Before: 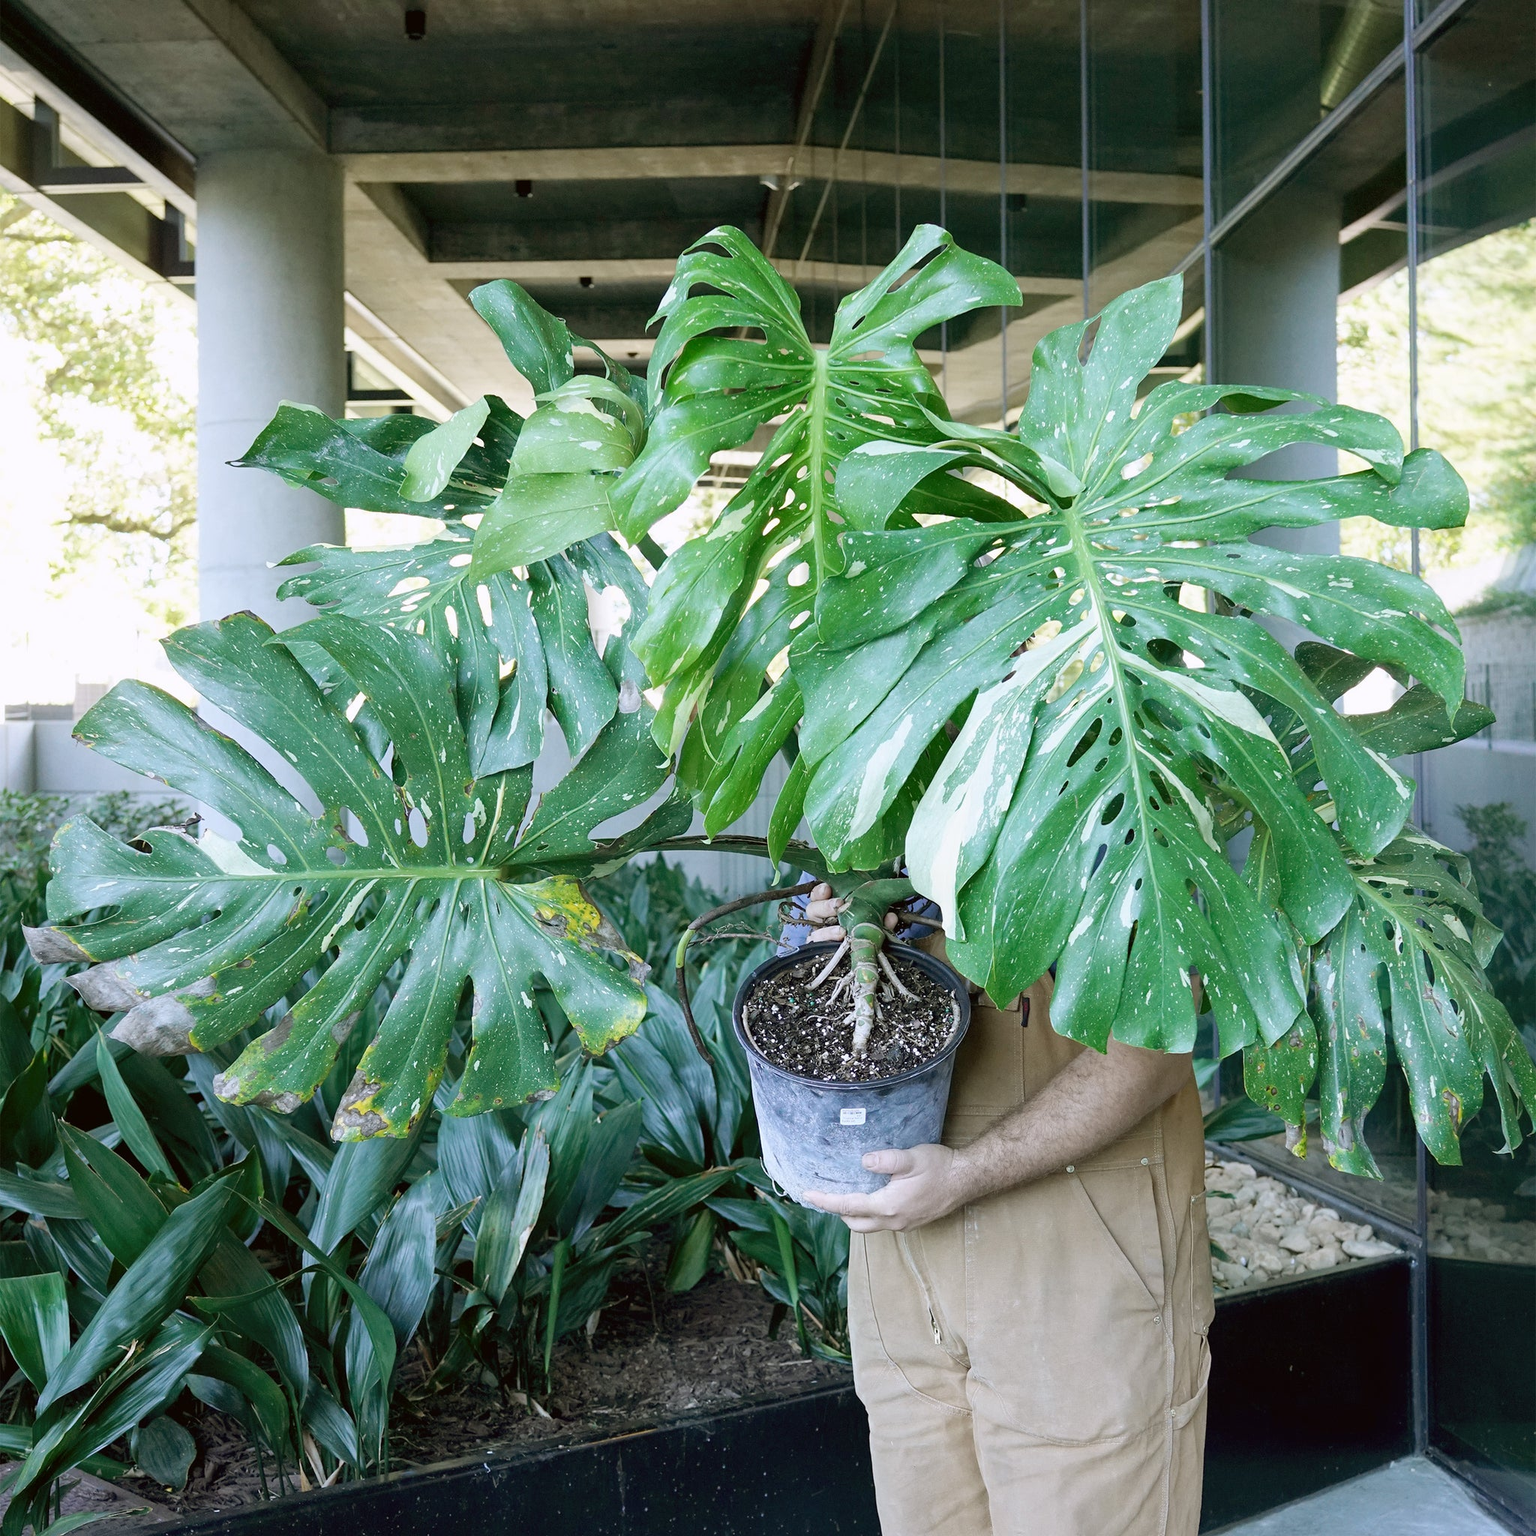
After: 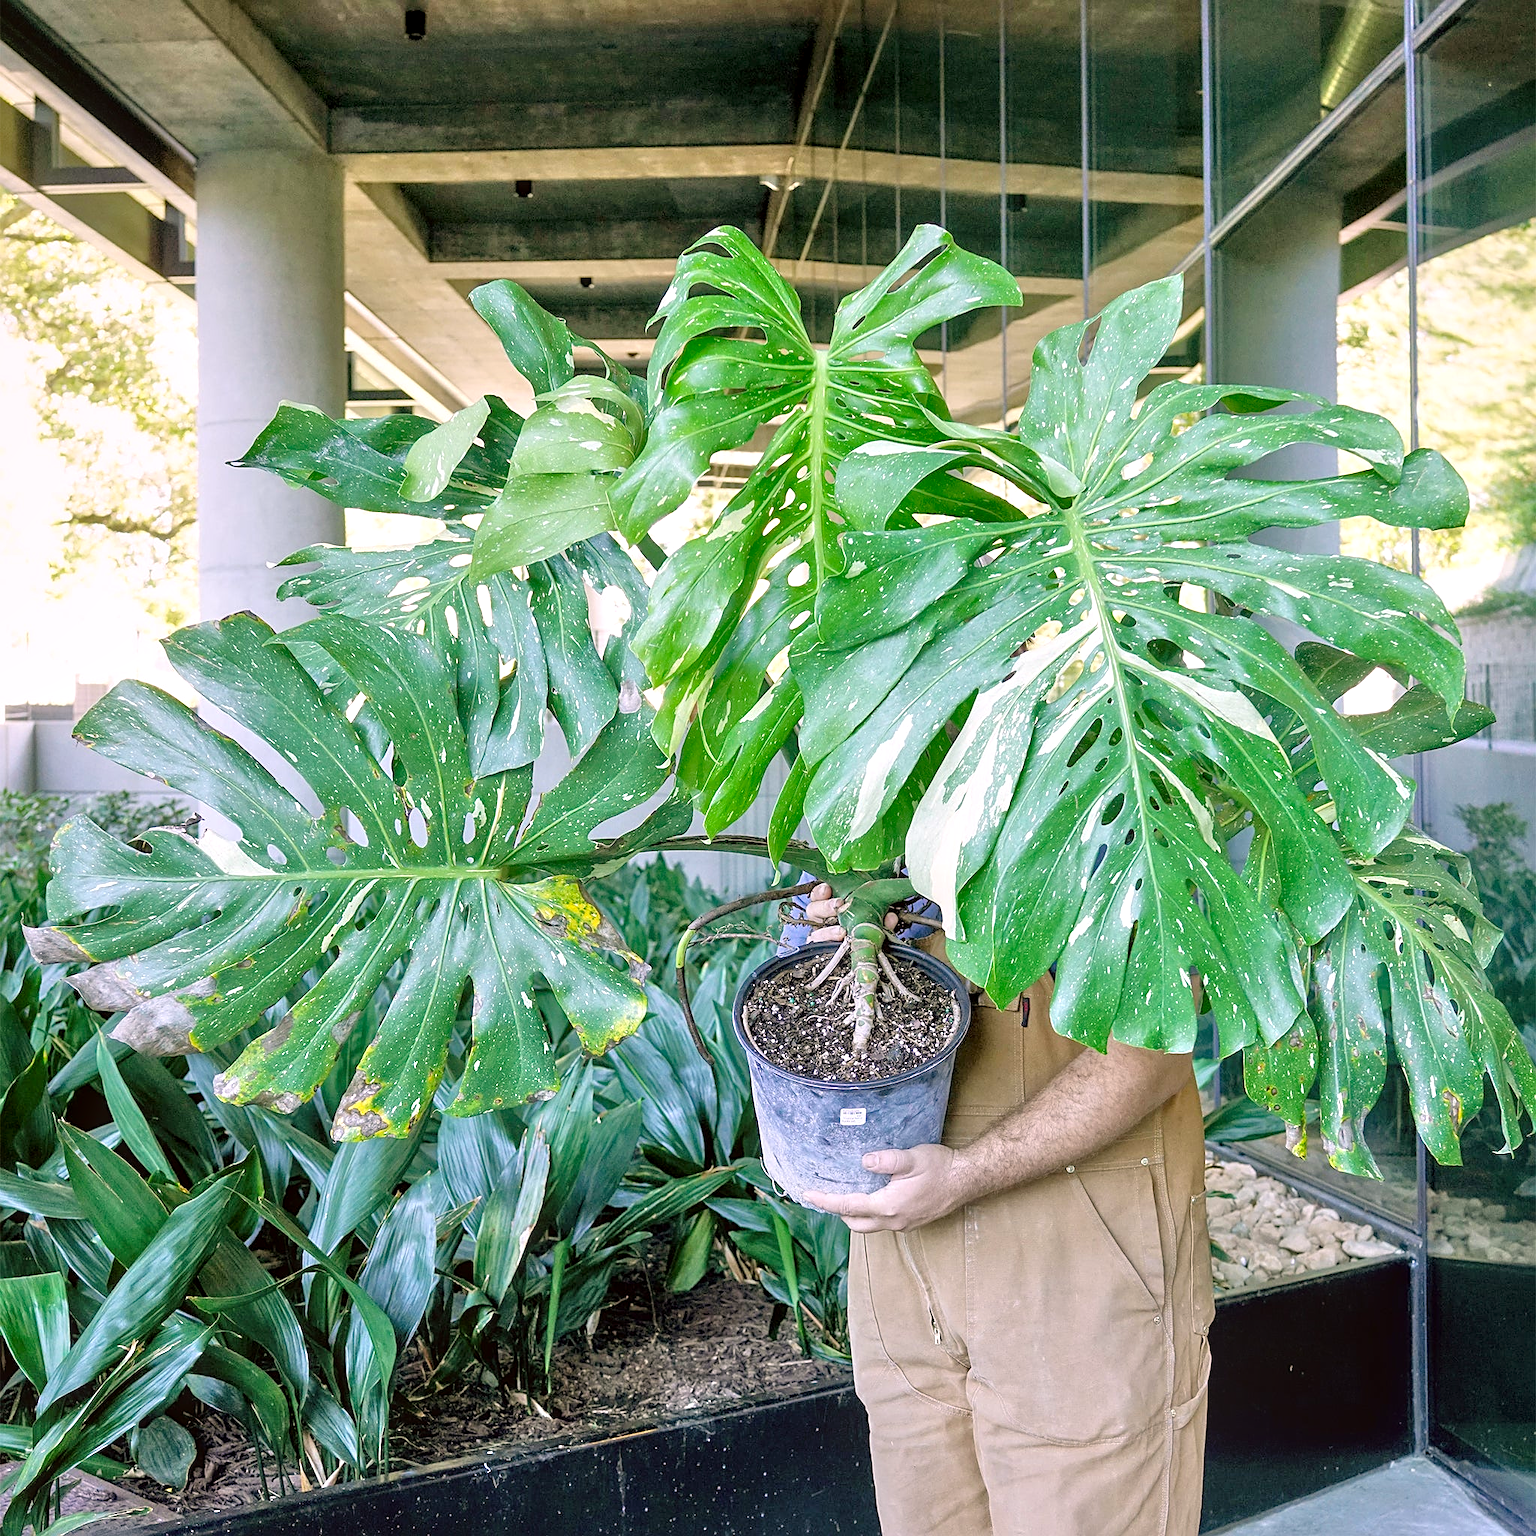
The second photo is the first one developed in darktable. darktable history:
color correction: highlights a* 7.34, highlights b* 4.37
local contrast: on, module defaults
sharpen: on, module defaults
contrast brightness saturation: saturation 0.18
levels: levels [0, 0.492, 0.984]
base curve: preserve colors none
tone equalizer: -7 EV 0.15 EV, -6 EV 0.6 EV, -5 EV 1.15 EV, -4 EV 1.33 EV, -3 EV 1.15 EV, -2 EV 0.6 EV, -1 EV 0.15 EV, mask exposure compensation -0.5 EV
